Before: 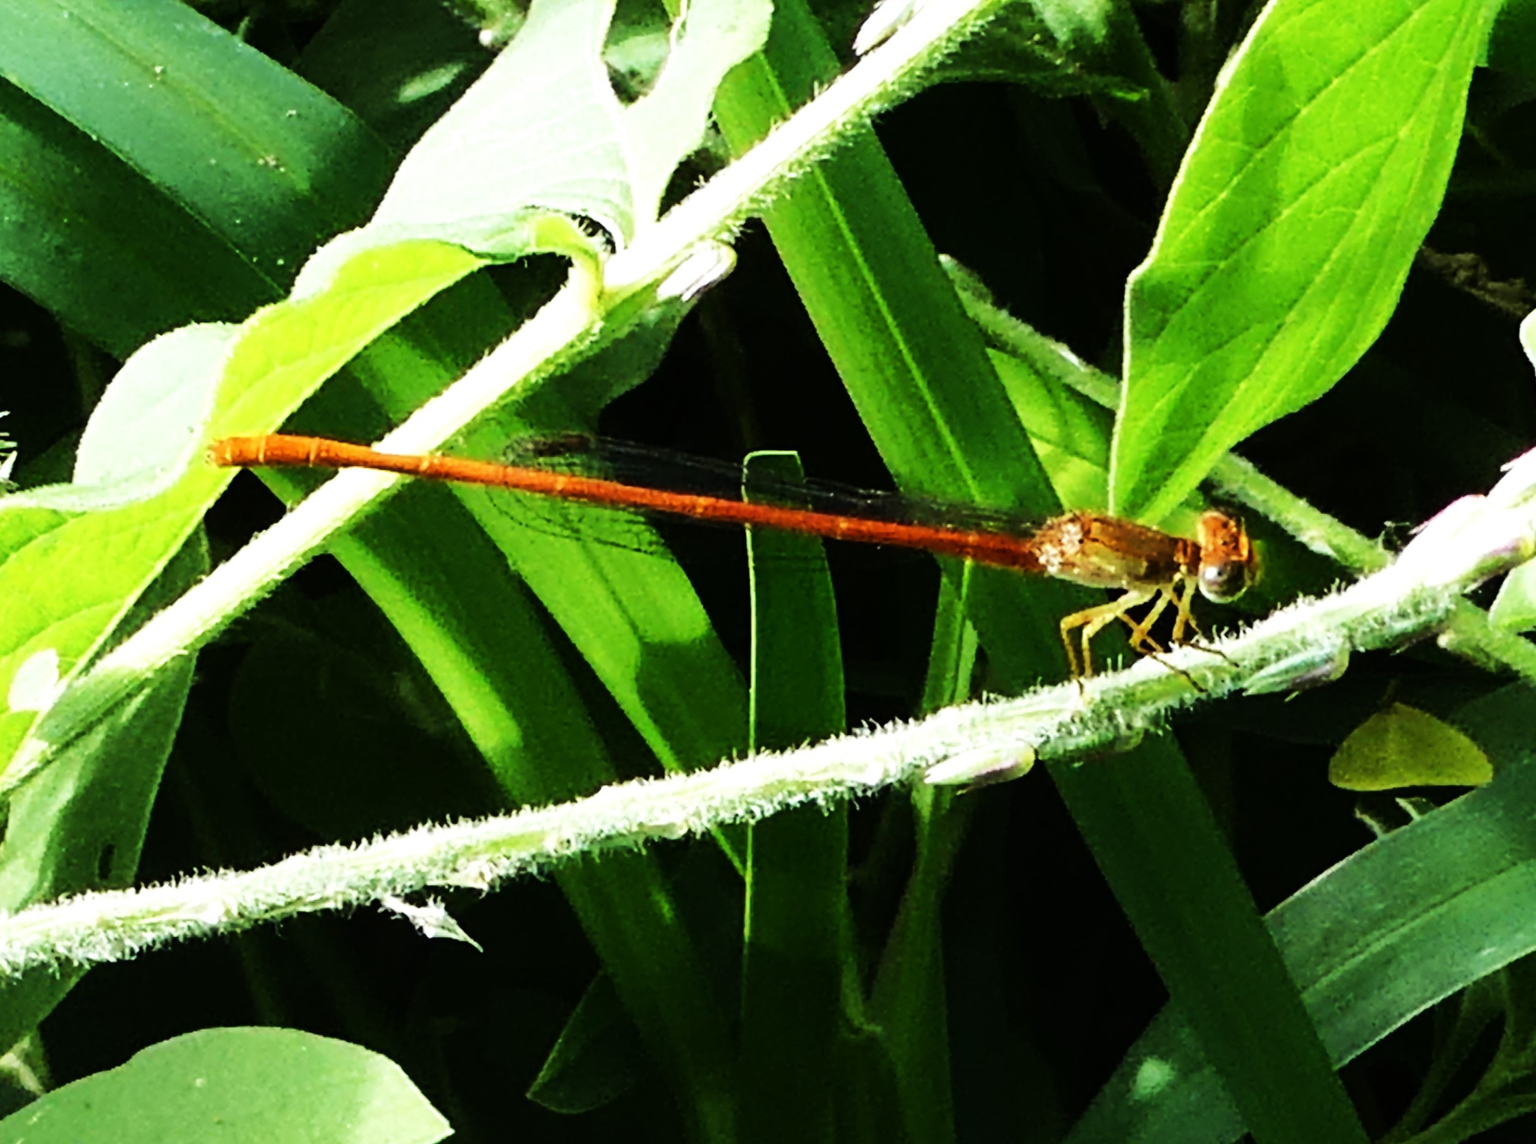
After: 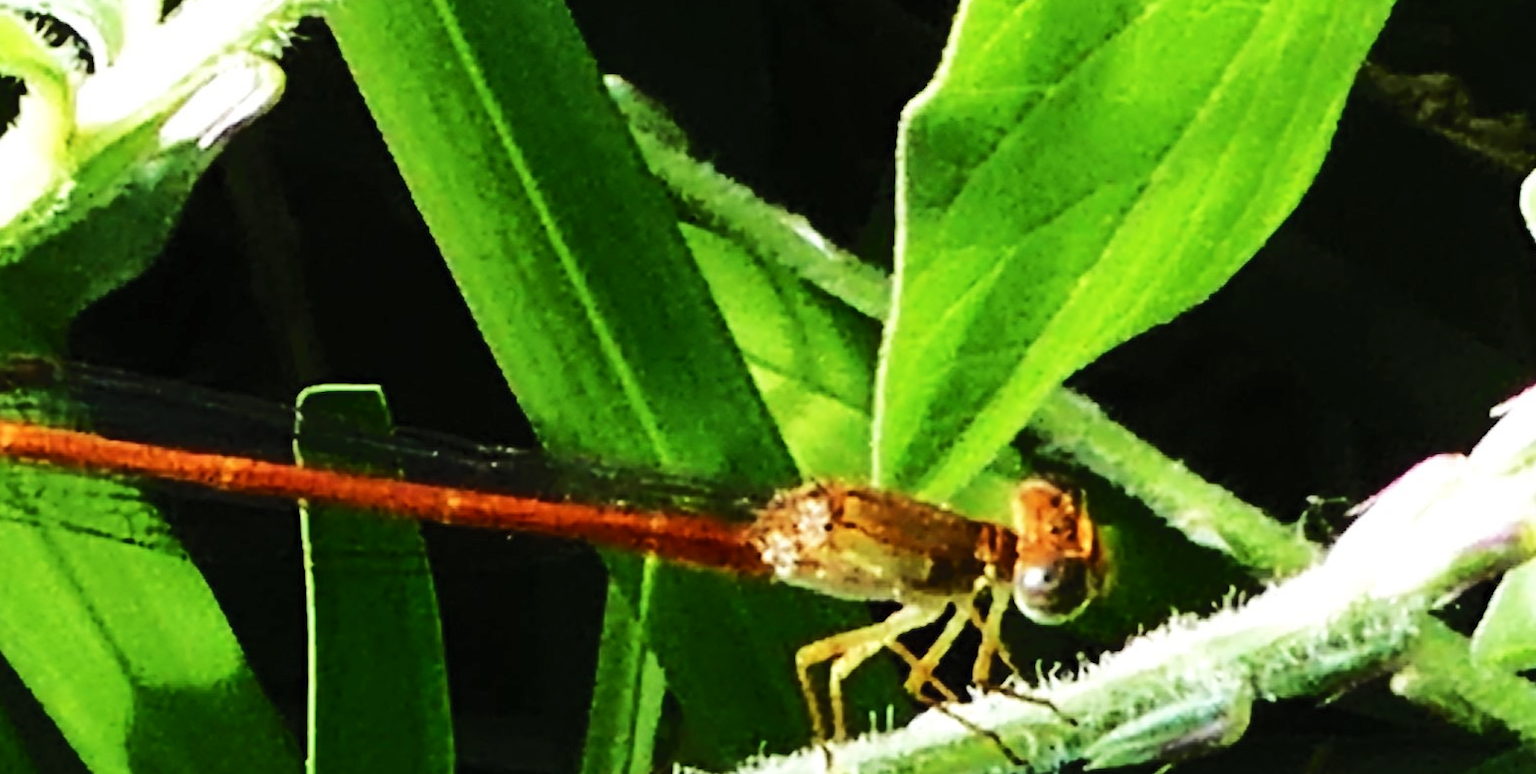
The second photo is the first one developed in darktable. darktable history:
crop: left 36.196%, top 18.137%, right 0.394%, bottom 38.884%
tone curve: curves: ch0 [(0, 0) (0.003, 0.005) (0.011, 0.021) (0.025, 0.042) (0.044, 0.065) (0.069, 0.074) (0.1, 0.092) (0.136, 0.123) (0.177, 0.159) (0.224, 0.2) (0.277, 0.252) (0.335, 0.32) (0.399, 0.392) (0.468, 0.468) (0.543, 0.549) (0.623, 0.638) (0.709, 0.721) (0.801, 0.812) (0.898, 0.896) (1, 1)], color space Lab, independent channels, preserve colors none
